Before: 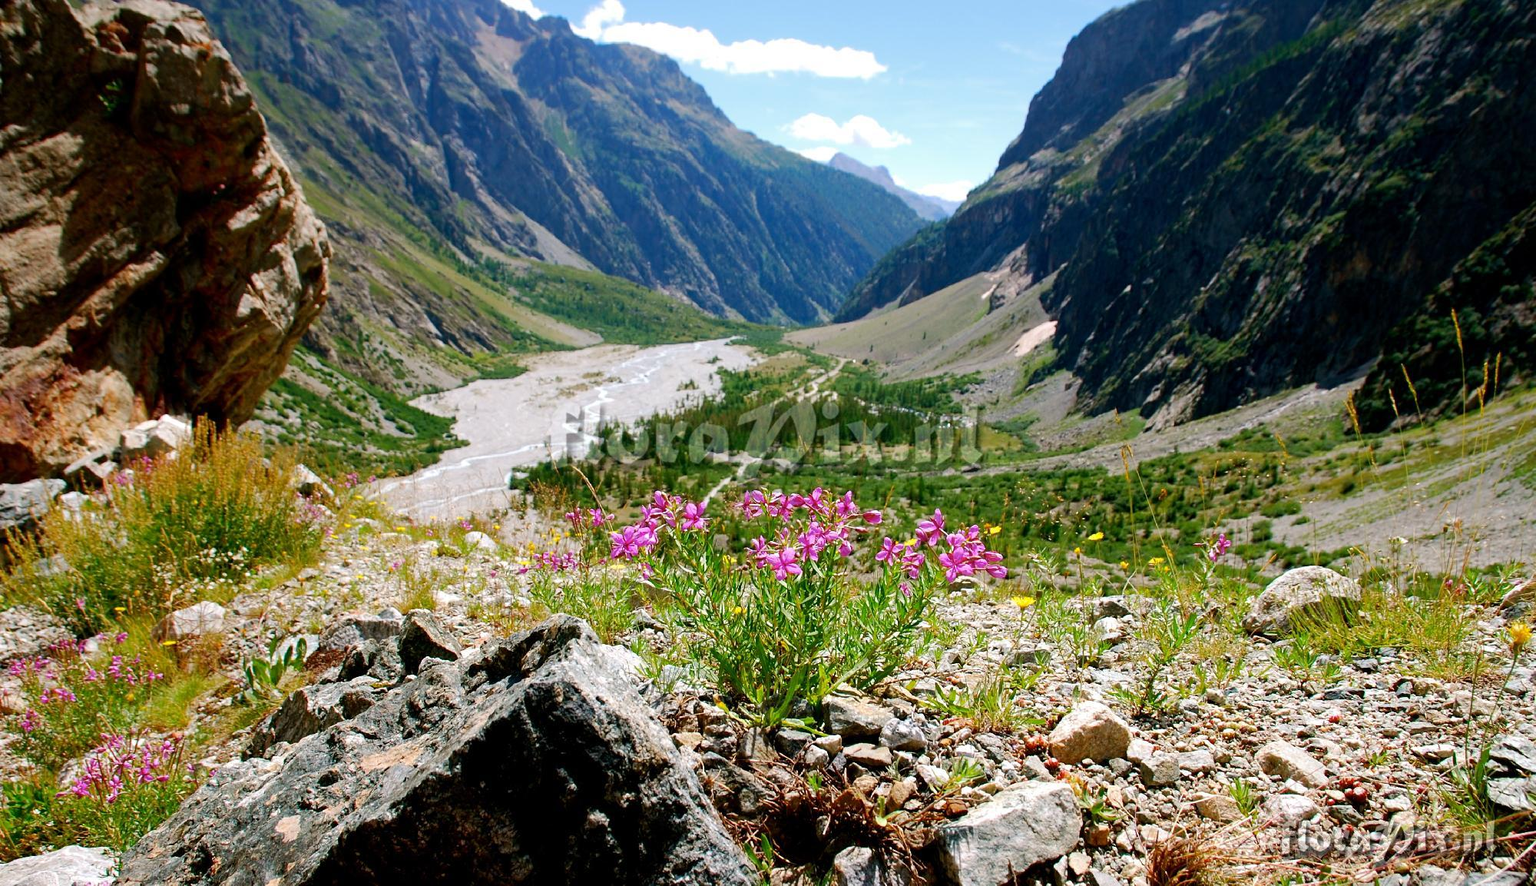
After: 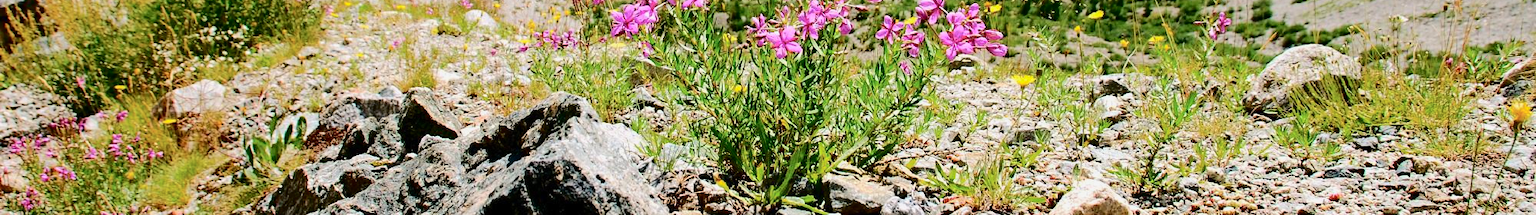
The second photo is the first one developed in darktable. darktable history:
shadows and highlights: shadows 25.62, white point adjustment -2.92, highlights -30.1
tone curve: curves: ch0 [(0, 0) (0.003, 0.003) (0.011, 0.009) (0.025, 0.018) (0.044, 0.027) (0.069, 0.034) (0.1, 0.043) (0.136, 0.056) (0.177, 0.084) (0.224, 0.138) (0.277, 0.203) (0.335, 0.329) (0.399, 0.451) (0.468, 0.572) (0.543, 0.671) (0.623, 0.754) (0.709, 0.821) (0.801, 0.88) (0.898, 0.938) (1, 1)], color space Lab, independent channels, preserve colors none
crop and rotate: top 58.956%, bottom 16.727%
